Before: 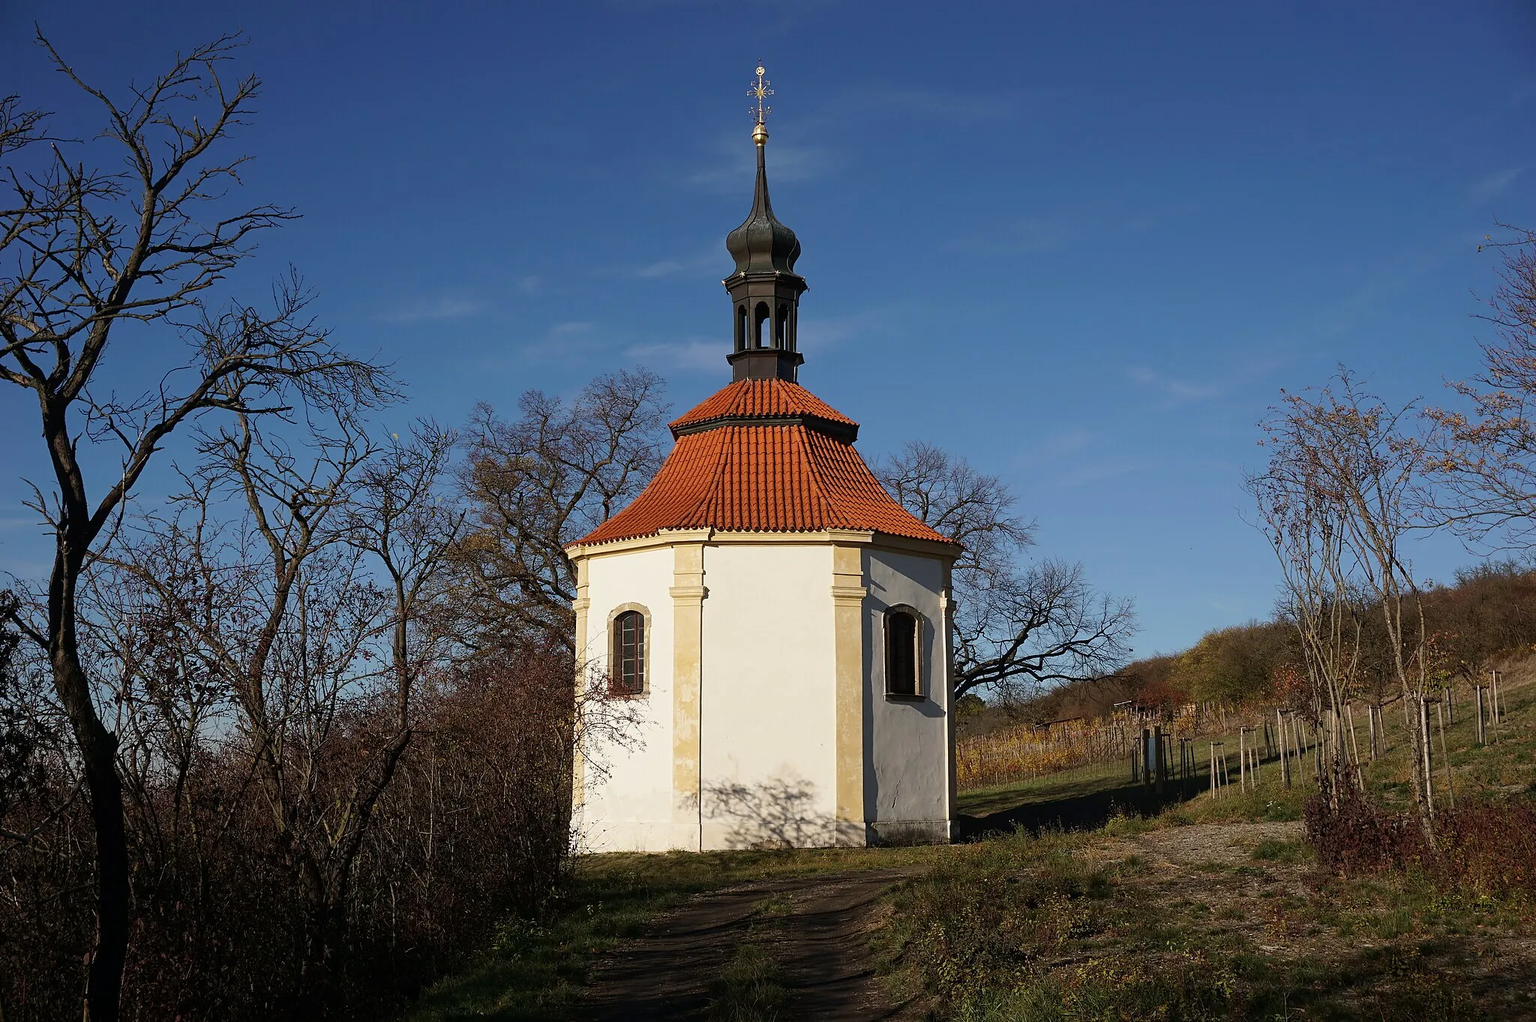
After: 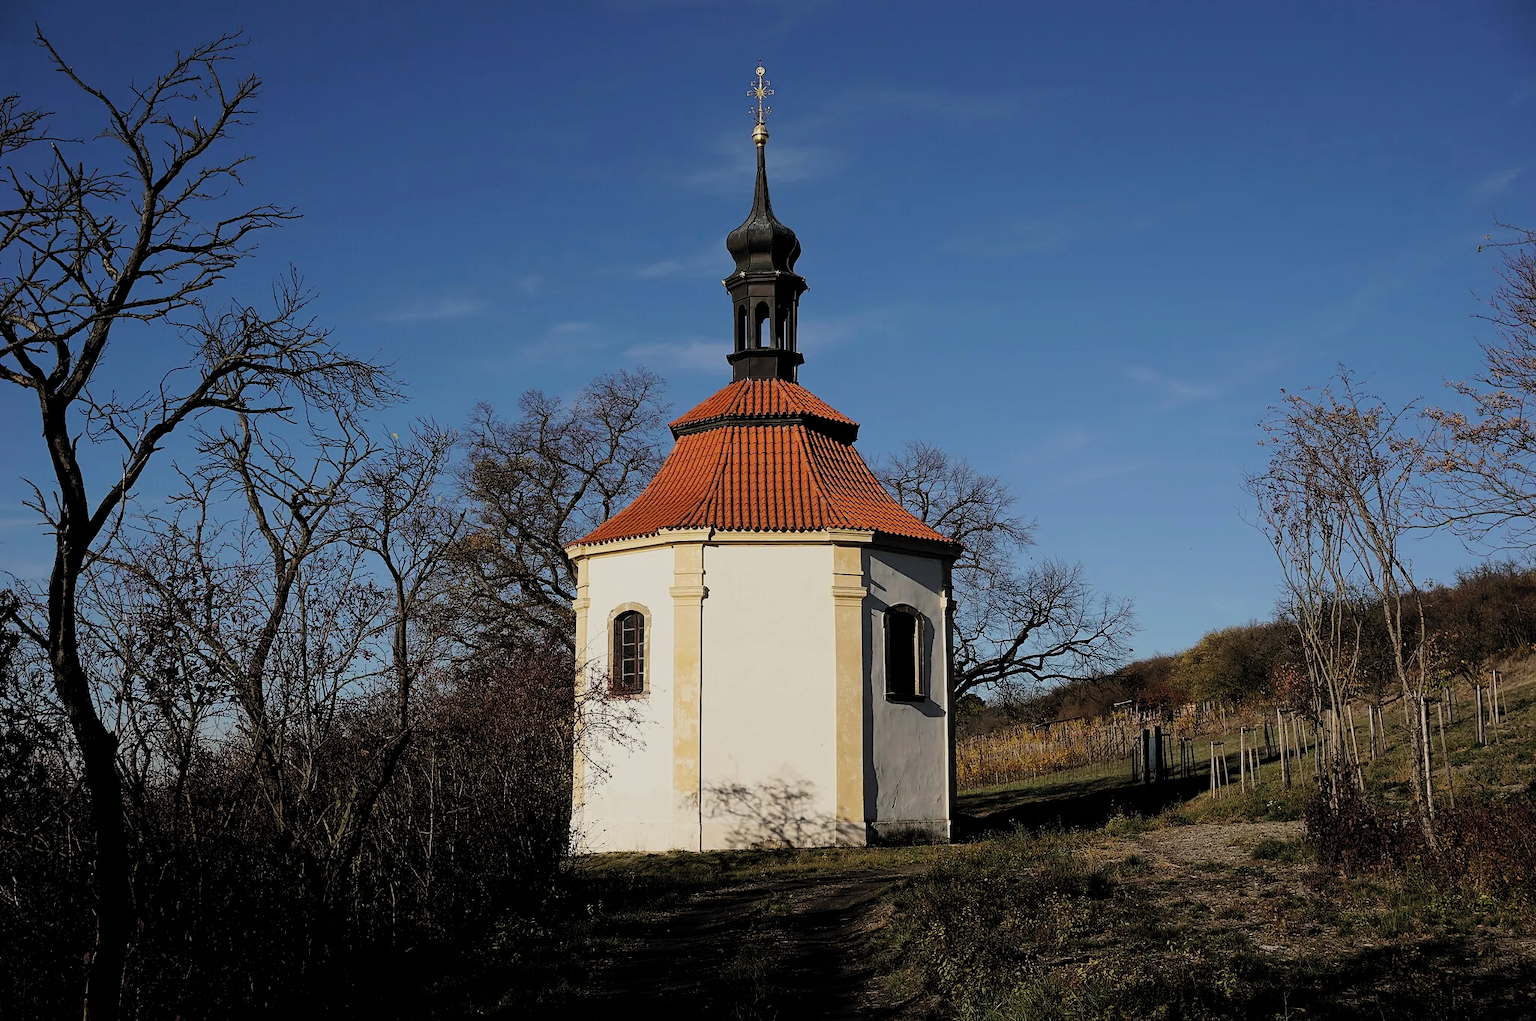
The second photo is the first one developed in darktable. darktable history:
filmic rgb: black relative exposure -5.02 EV, white relative exposure 4 EV, hardness 2.9, contrast 1.098, highlights saturation mix -18.58%, color science v6 (2022), iterations of high-quality reconstruction 0
